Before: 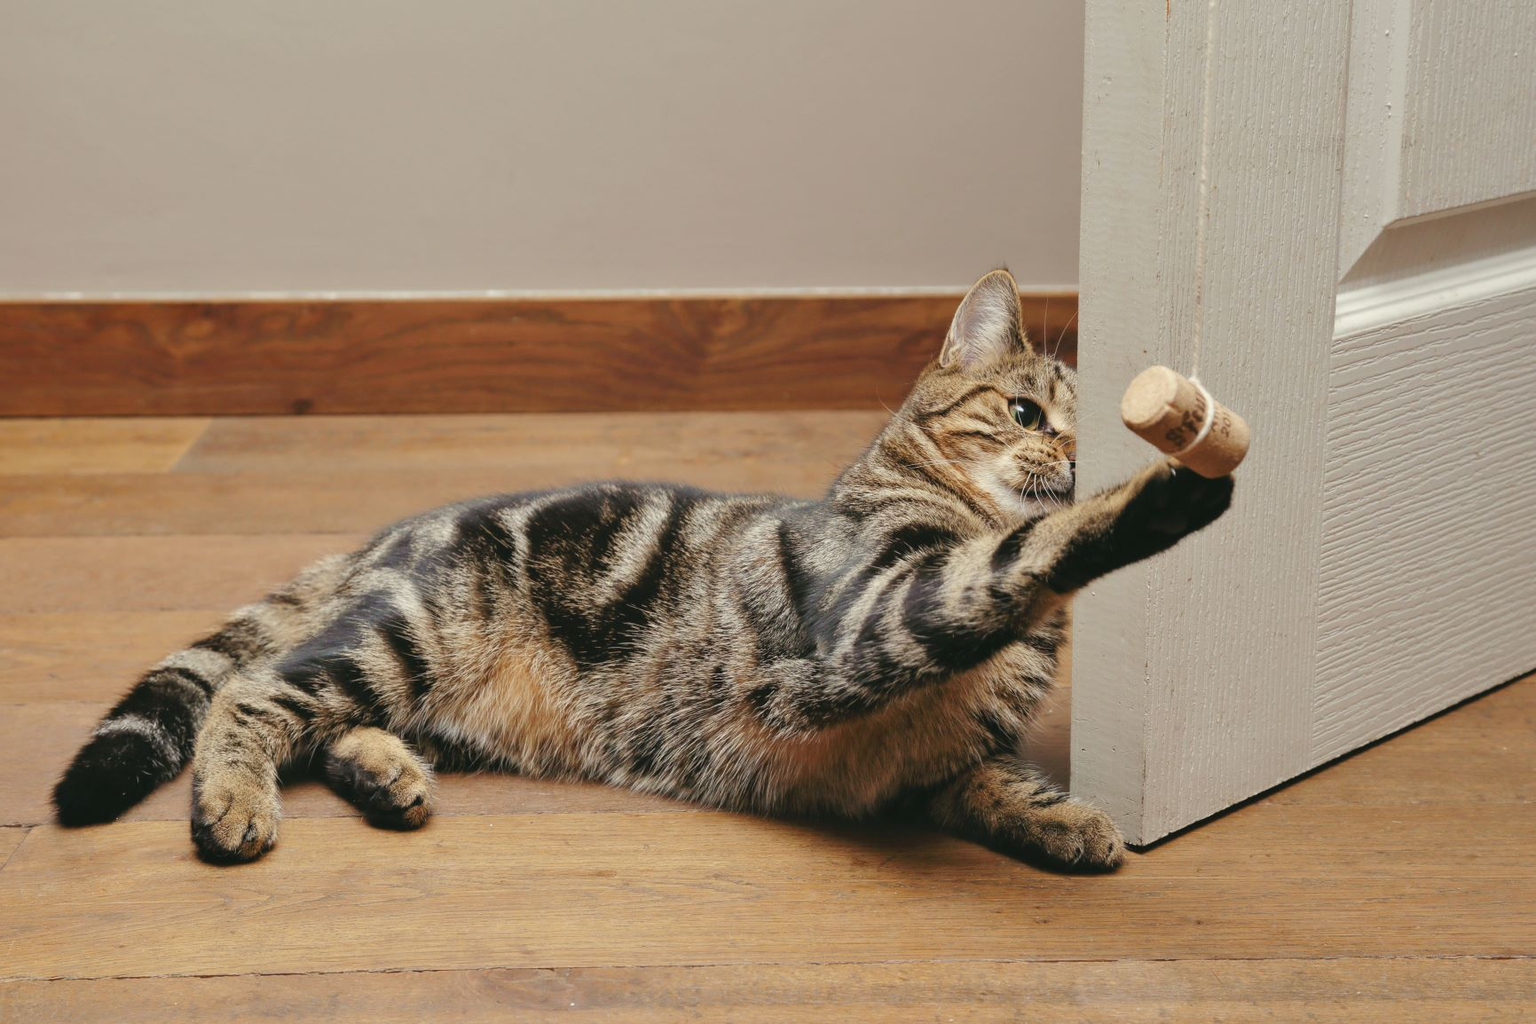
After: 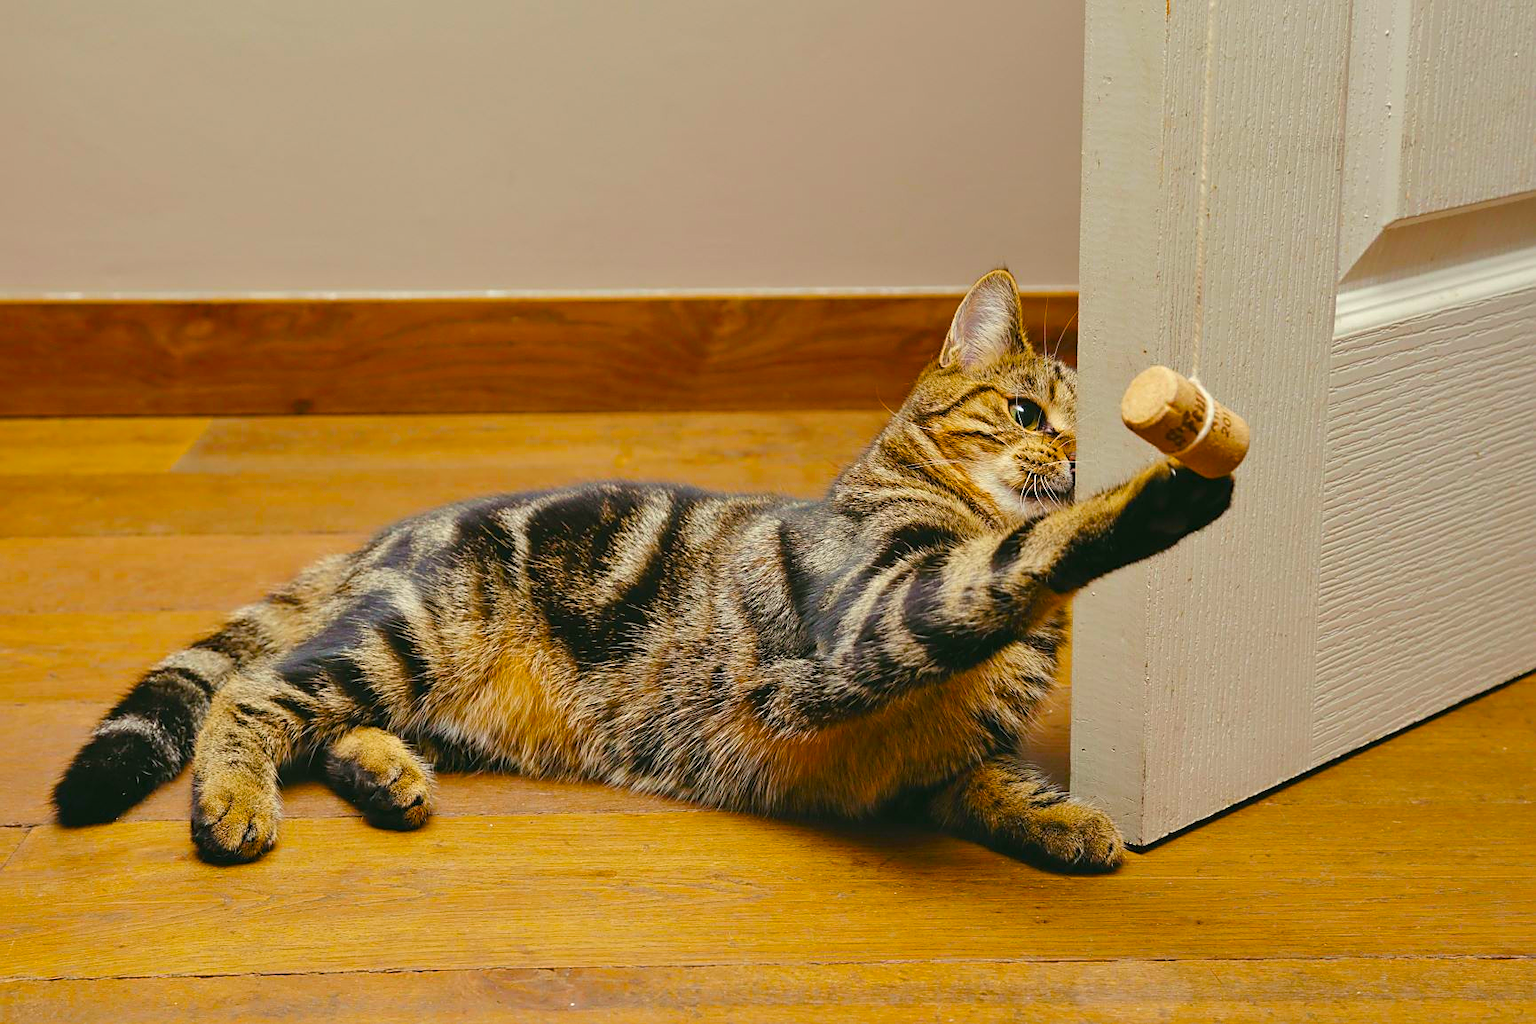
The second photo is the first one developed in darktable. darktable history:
sharpen: on, module defaults
color balance rgb: perceptual saturation grading › global saturation 100%
